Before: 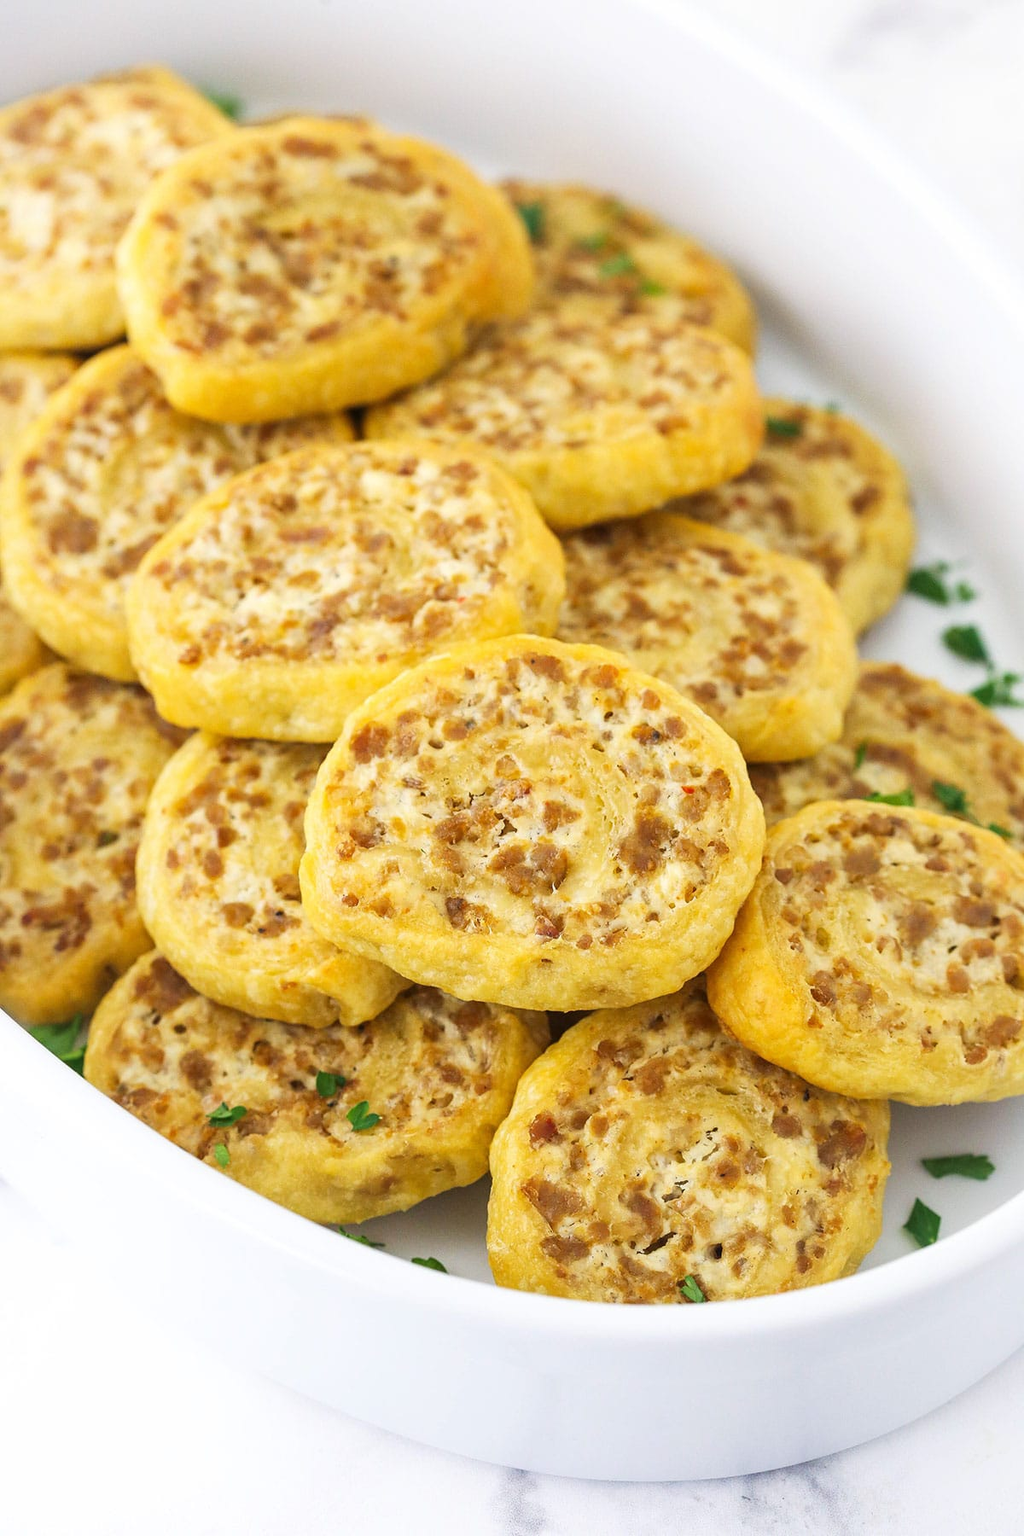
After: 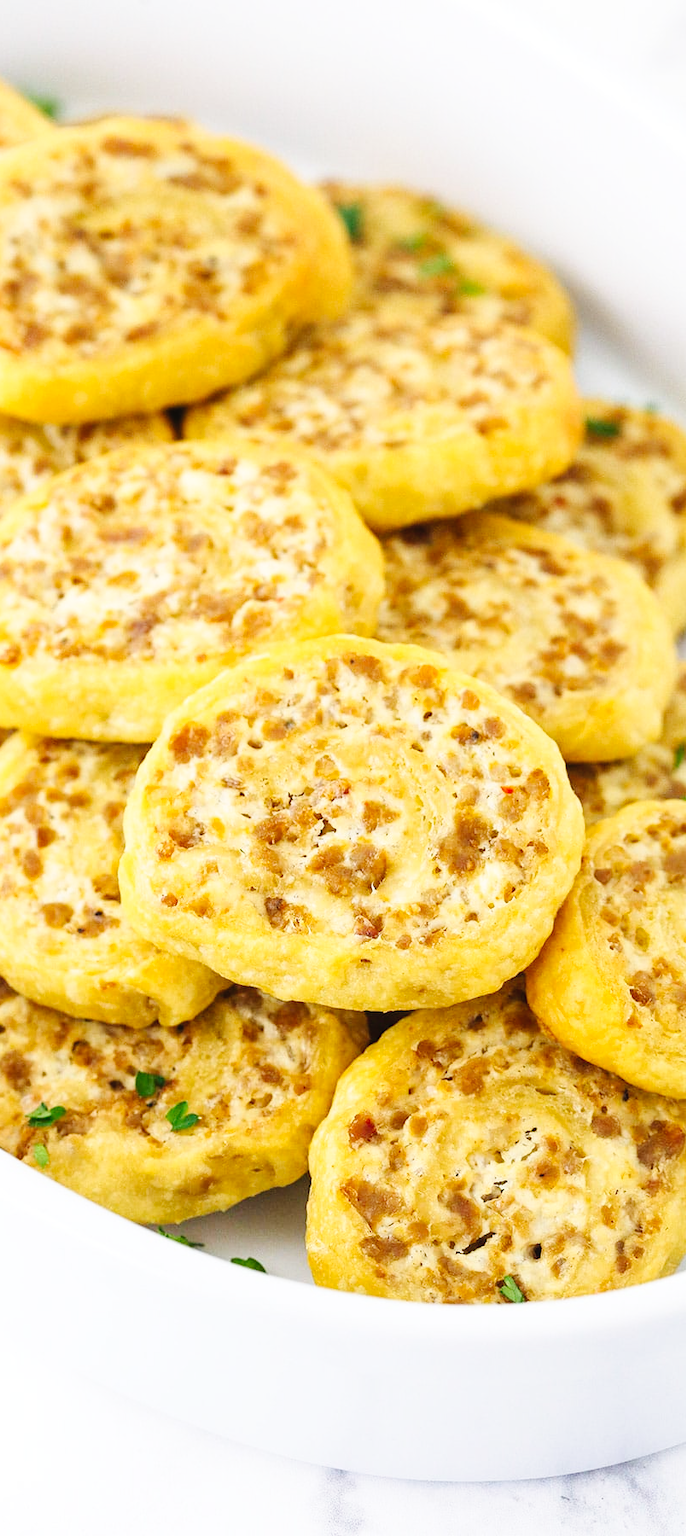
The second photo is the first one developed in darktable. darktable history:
tone curve: curves: ch0 [(0, 0.023) (0.087, 0.065) (0.184, 0.168) (0.45, 0.54) (0.57, 0.683) (0.722, 0.825) (0.877, 0.948) (1, 1)]; ch1 [(0, 0) (0.388, 0.369) (0.447, 0.447) (0.505, 0.5) (0.534, 0.528) (0.573, 0.583) (0.663, 0.68) (1, 1)]; ch2 [(0, 0) (0.314, 0.223) (0.427, 0.405) (0.492, 0.505) (0.531, 0.55) (0.589, 0.599) (1, 1)], preserve colors none
crop and rotate: left 17.741%, right 15.123%
